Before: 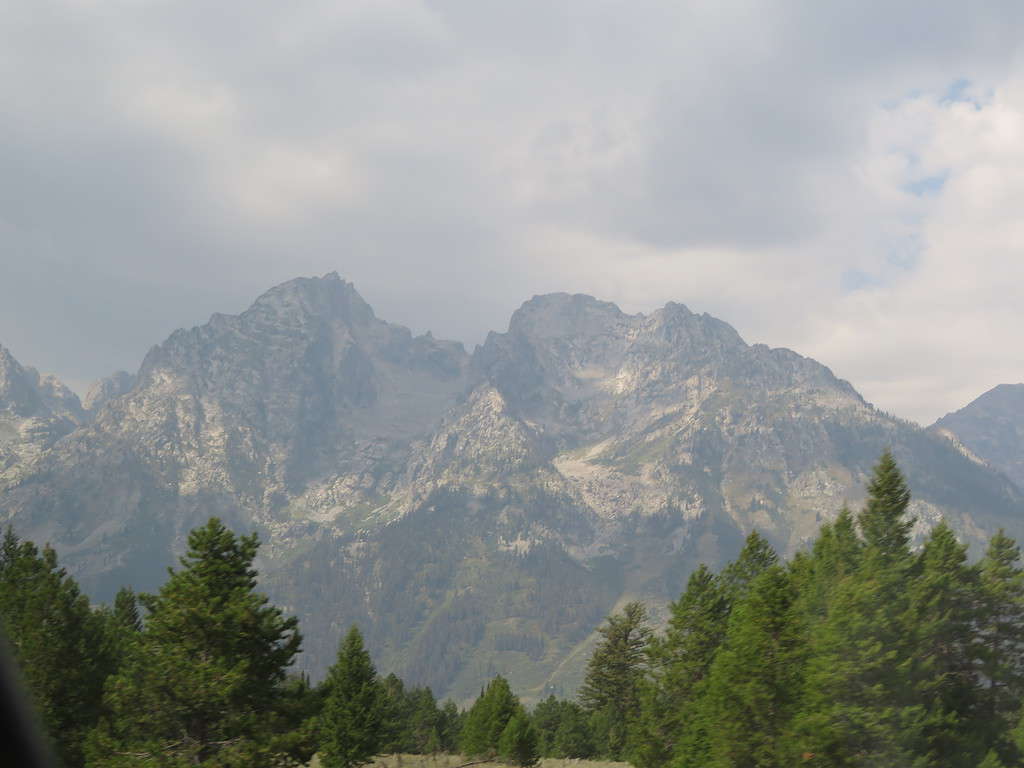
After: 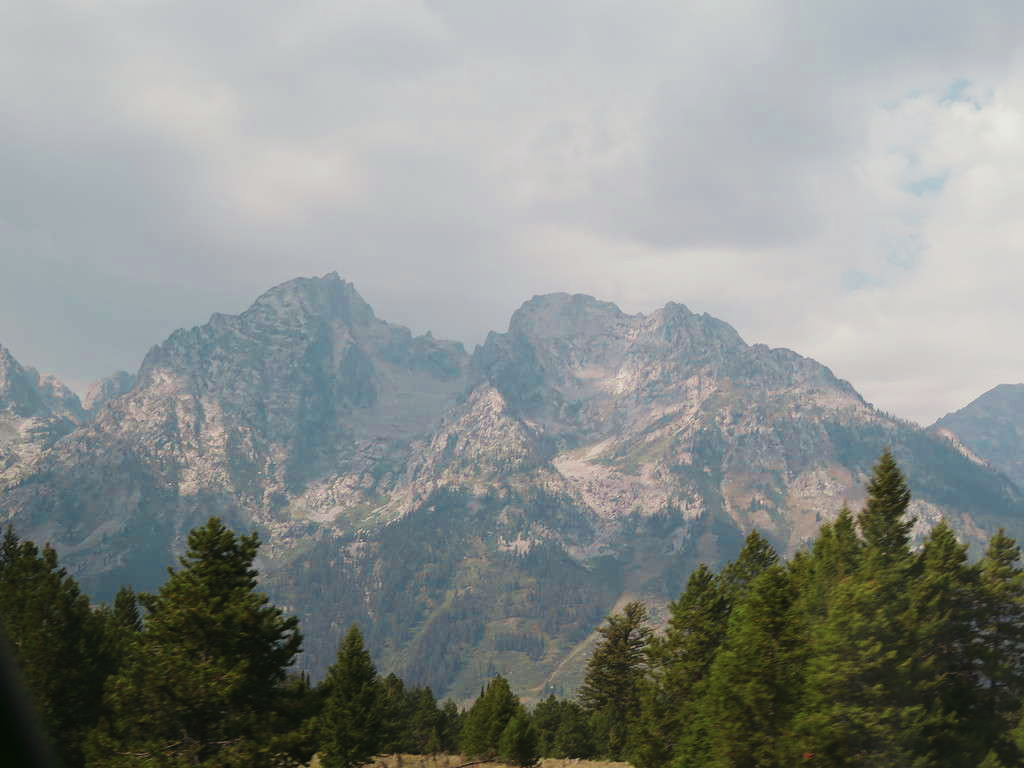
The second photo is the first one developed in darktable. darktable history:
tone curve: curves: ch0 [(0, 0) (0.003, 0.003) (0.011, 0.009) (0.025, 0.018) (0.044, 0.028) (0.069, 0.038) (0.1, 0.049) (0.136, 0.062) (0.177, 0.089) (0.224, 0.123) (0.277, 0.165) (0.335, 0.223) (0.399, 0.293) (0.468, 0.385) (0.543, 0.497) (0.623, 0.613) (0.709, 0.716) (0.801, 0.802) (0.898, 0.887) (1, 1)], preserve colors none
color look up table: target L [97.51, 98.92, 91.71, 94.96, 97.15, 92.63, 93.38, 86.35, 73.8, 80.78, 71.33, 60.03, 53, 53.45, 38.32, 23.35, 200.53, 94.42, 70.44, 73.46, 49.33, 54.89, 54.01, 51.81, 43.26, 38.65, 34.37, 13.64, 94.16, 63.63, 76.62, 45.08, 40.96, 49.19, 41.72, 36.5, 37.17, 30.47, 32.32, 22.31, 22.37, 12.13, 1.583, 93.61, 83.36, 83.59, 65.16, 57.64, 50.55], target a [-7.642, -16.01, -2.539, -29.48, -15.75, -48.75, -45.45, -62.96, 9.332, -64.23, -16.24, -37.24, -17.49, -33.14, -23.3, -1.723, 0, 0.504, 33.14, 34.39, 54.36, 51.73, 58.58, 8.478, 47.32, 40.56, 43.08, 34.93, 0.737, 34.66, 0.938, 51.74, 41.4, 3.373, 17.1, 32.68, 44.82, 47.59, -0.264, 43.94, 12.09, 40.23, 7.244, -20.7, -38.2, -48.89, -7.662, -24.72, -7.844], target b [44.31, 64.72, 71.82, 4.493, 82.28, 27.12, 66.16, 67.44, 55.58, 36.02, 32.92, 24.68, 35.73, 34.91, 15.35, 29.86, 0, 13.81, 2.694, 44.85, -12.22, 13.86, 44.79, 26.01, 43.35, 45.46, 16.9, 17.01, -3.432, -38.48, -0.259, -32.33, -71.61, -17.55, -52.71, -15.51, 0.538, -45.8, -0.861, -59.3, -36.31, -37.35, -9.254, -3.725, 5.877, -12.6, -41.97, -1.82, -27.06], num patches 49
